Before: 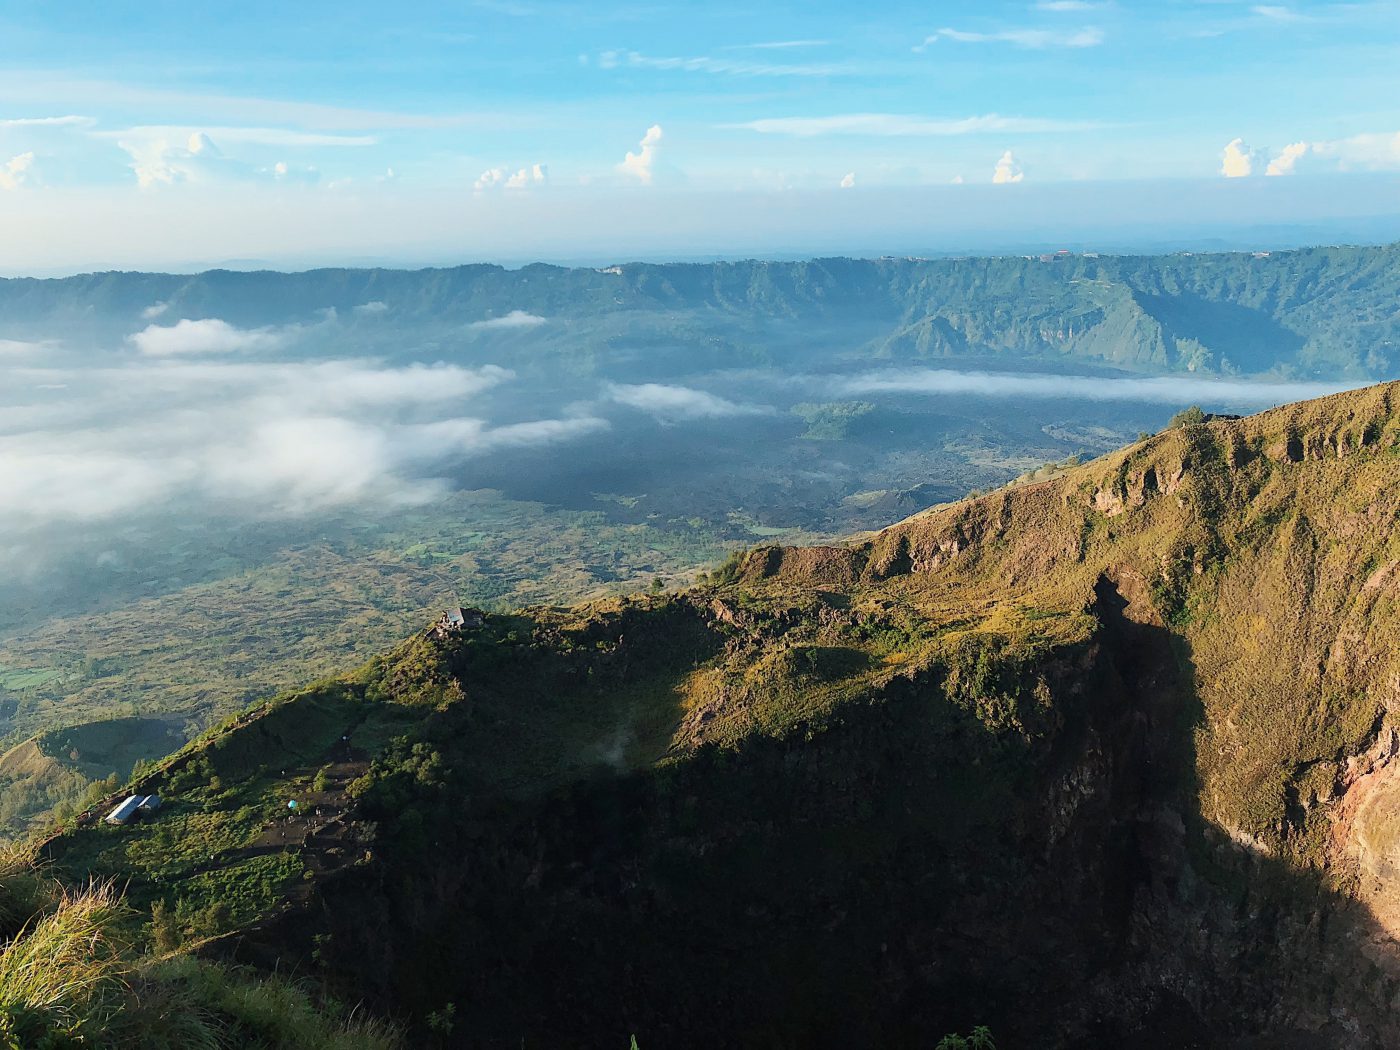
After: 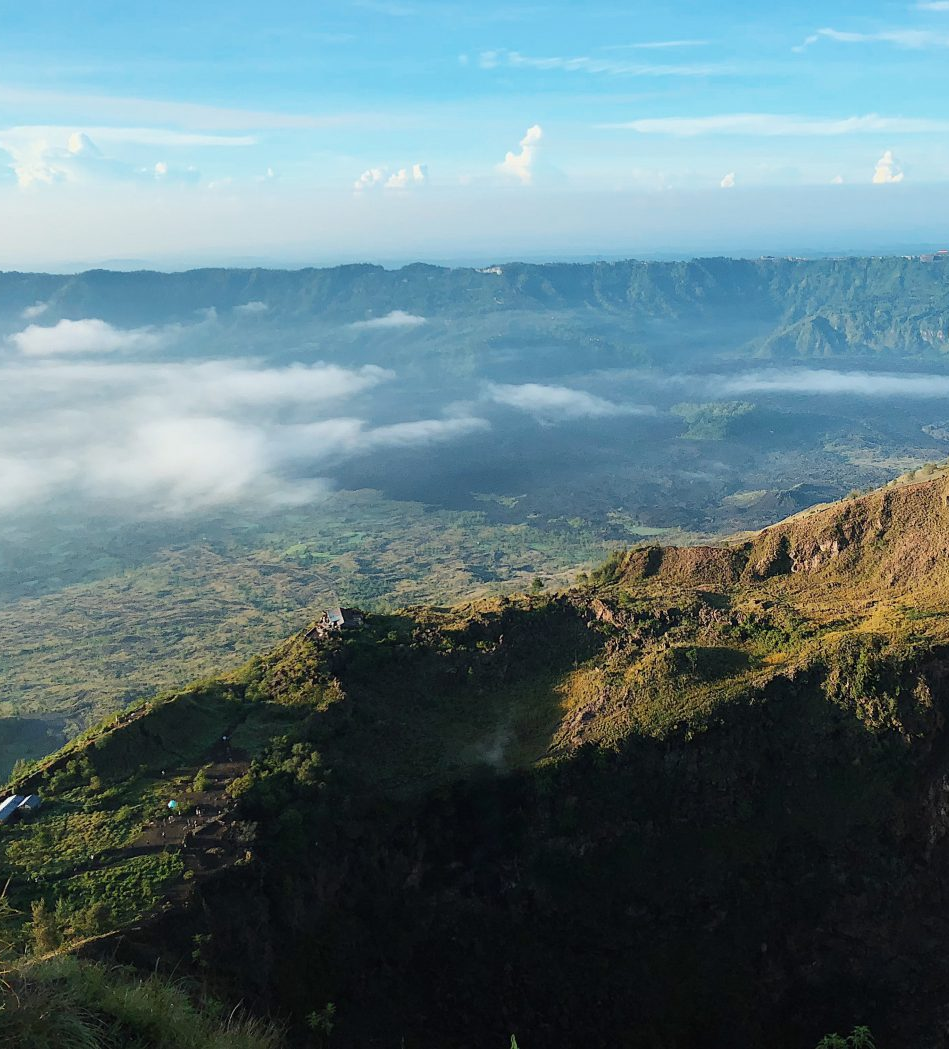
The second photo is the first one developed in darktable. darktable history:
crop and rotate: left 8.702%, right 23.509%
